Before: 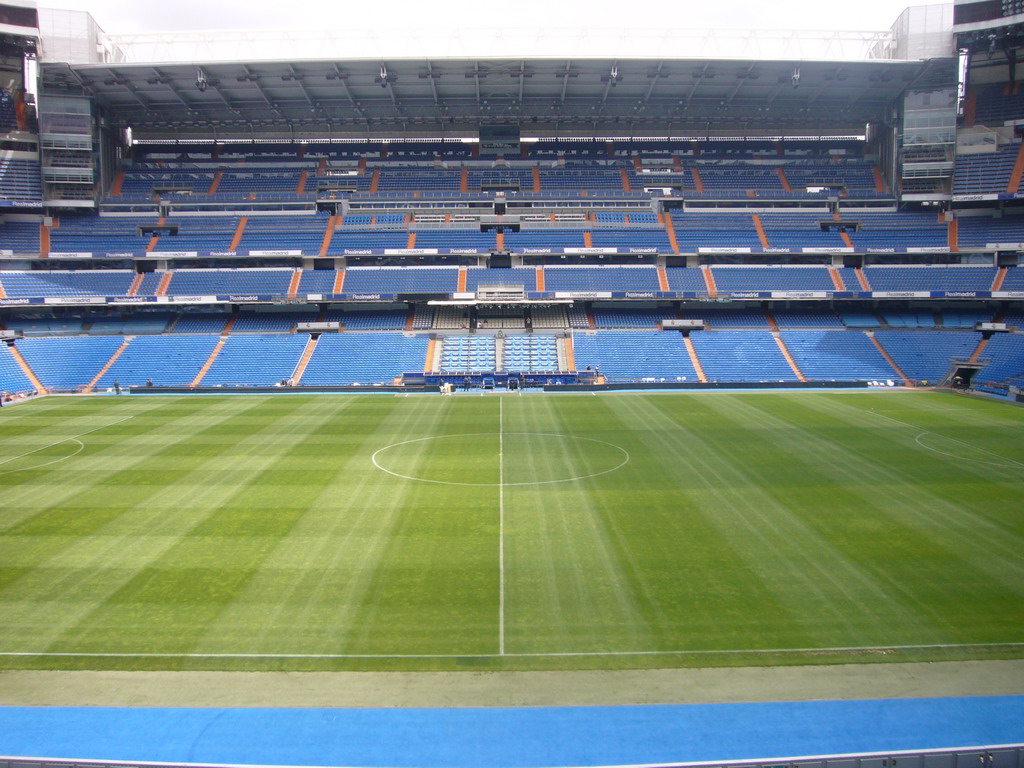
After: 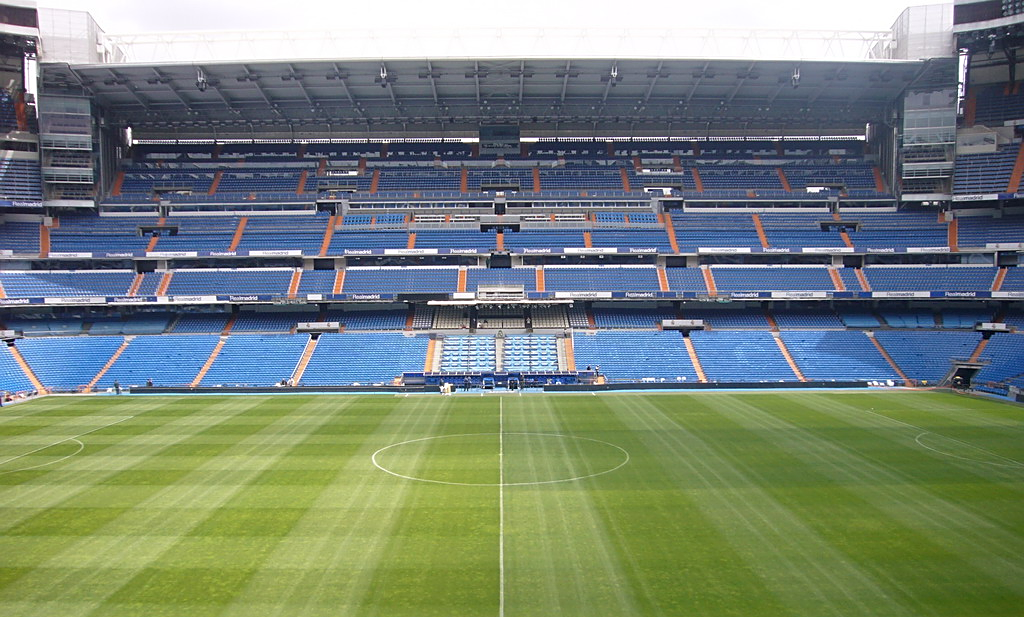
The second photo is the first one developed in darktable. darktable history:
sharpen: on, module defaults
crop: bottom 19.644%
